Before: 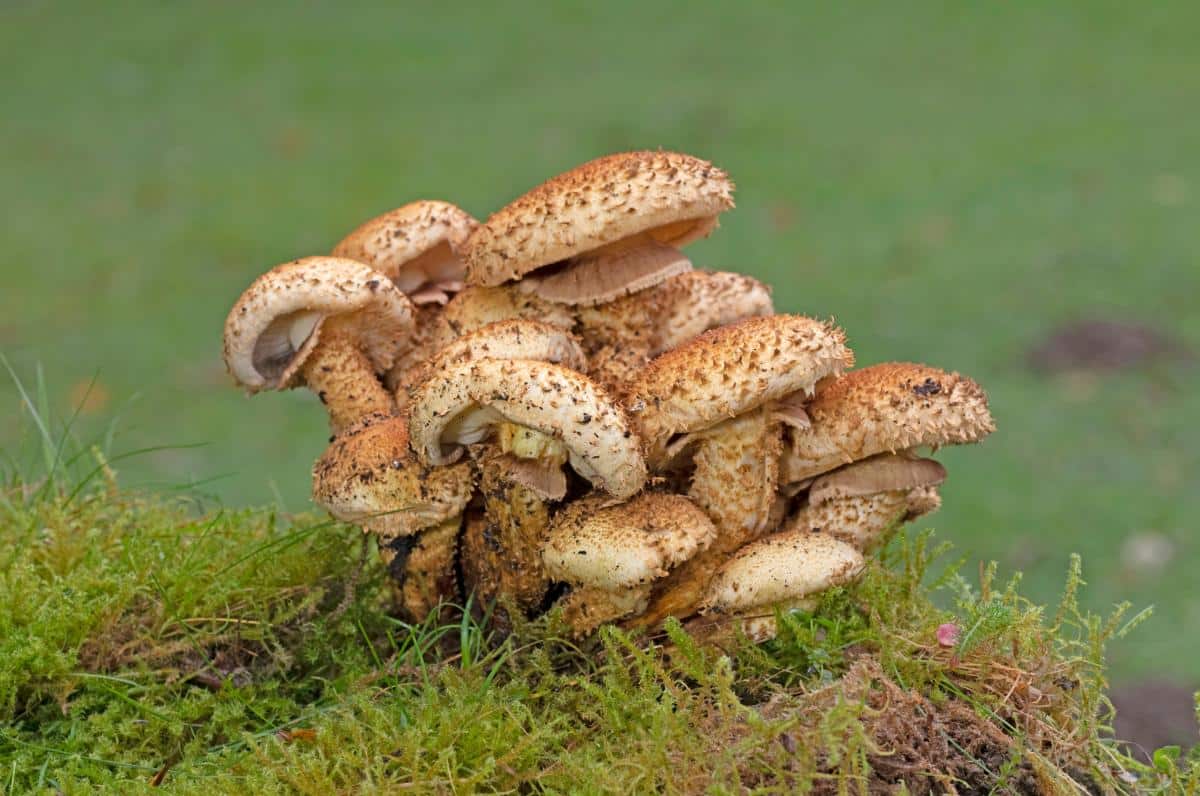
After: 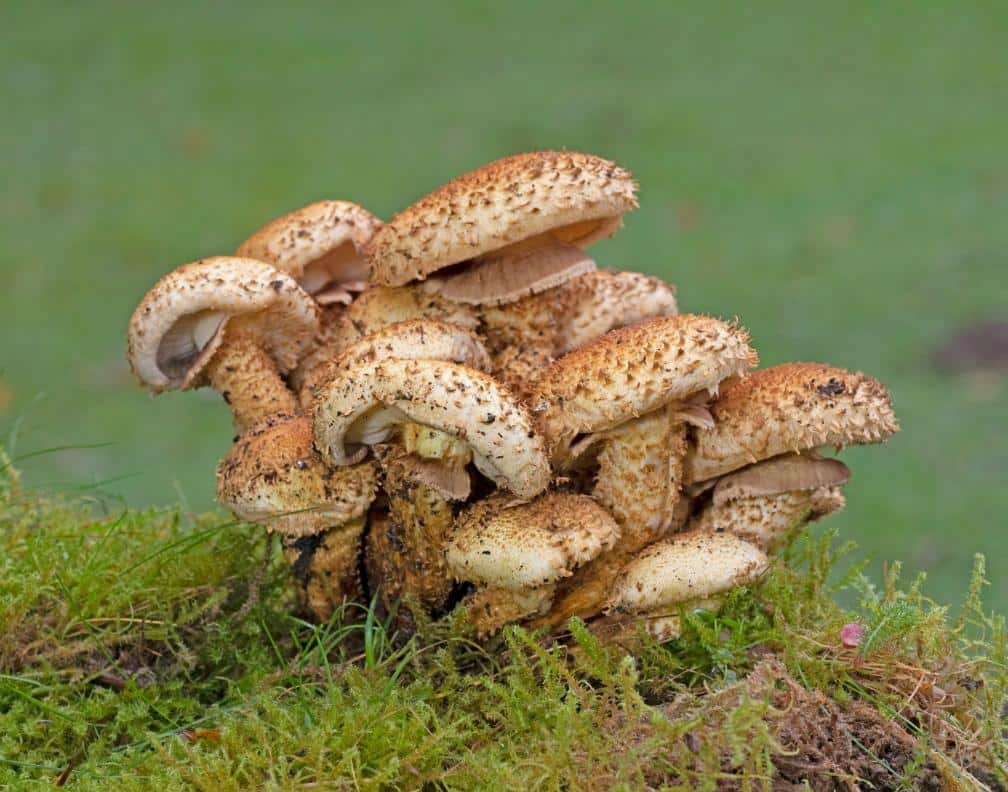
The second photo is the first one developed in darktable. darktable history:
crop: left 8.026%, right 7.374%
white balance: red 0.976, blue 1.04
